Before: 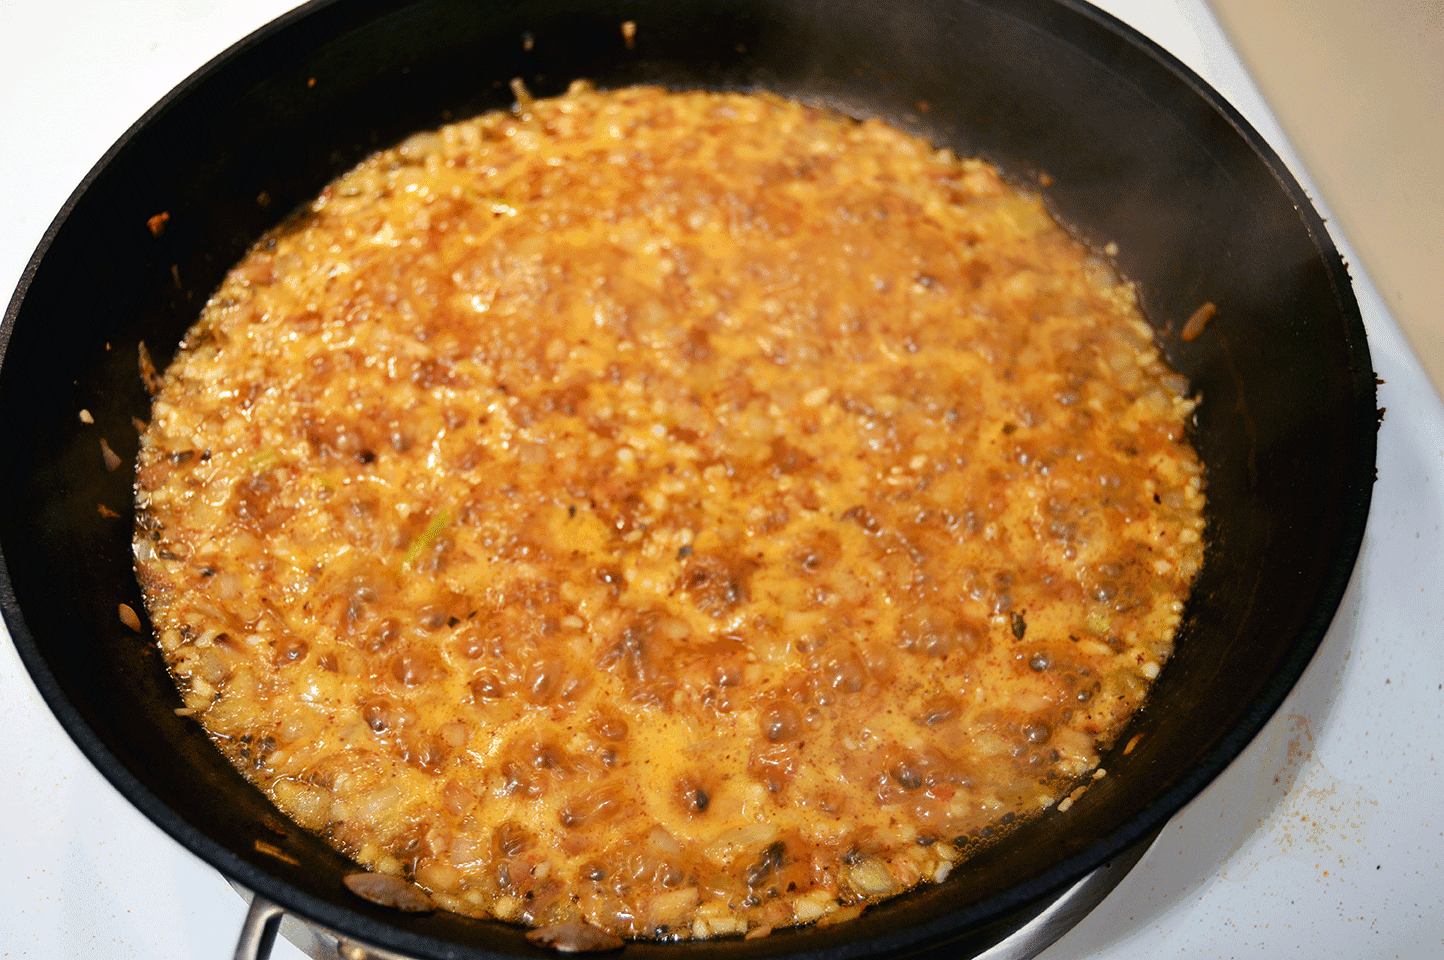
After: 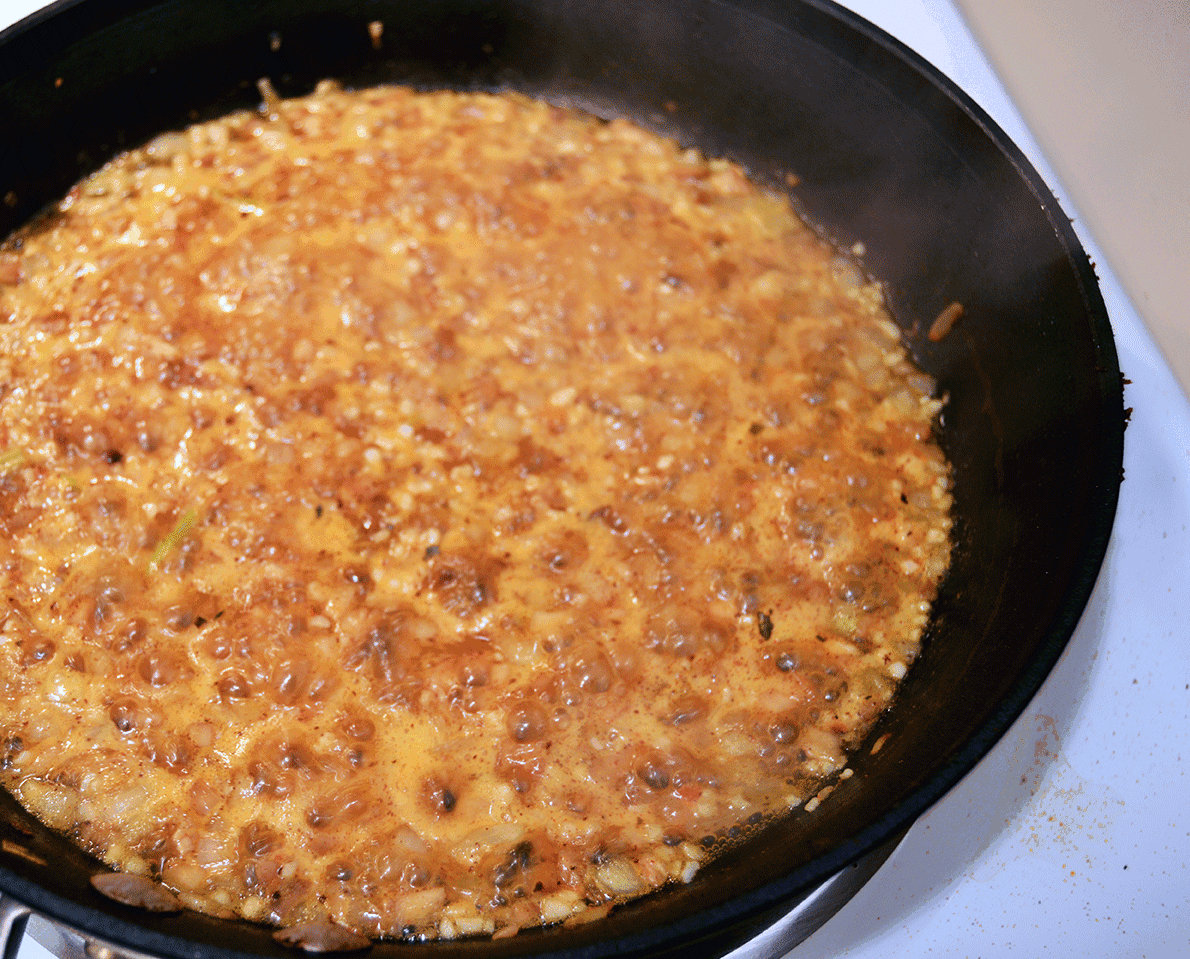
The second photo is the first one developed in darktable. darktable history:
color calibration: gray › normalize channels true, illuminant as shot in camera, x 0.377, y 0.393, temperature 4198.94 K, gamut compression 0.016
crop: left 17.566%, bottom 0.022%
